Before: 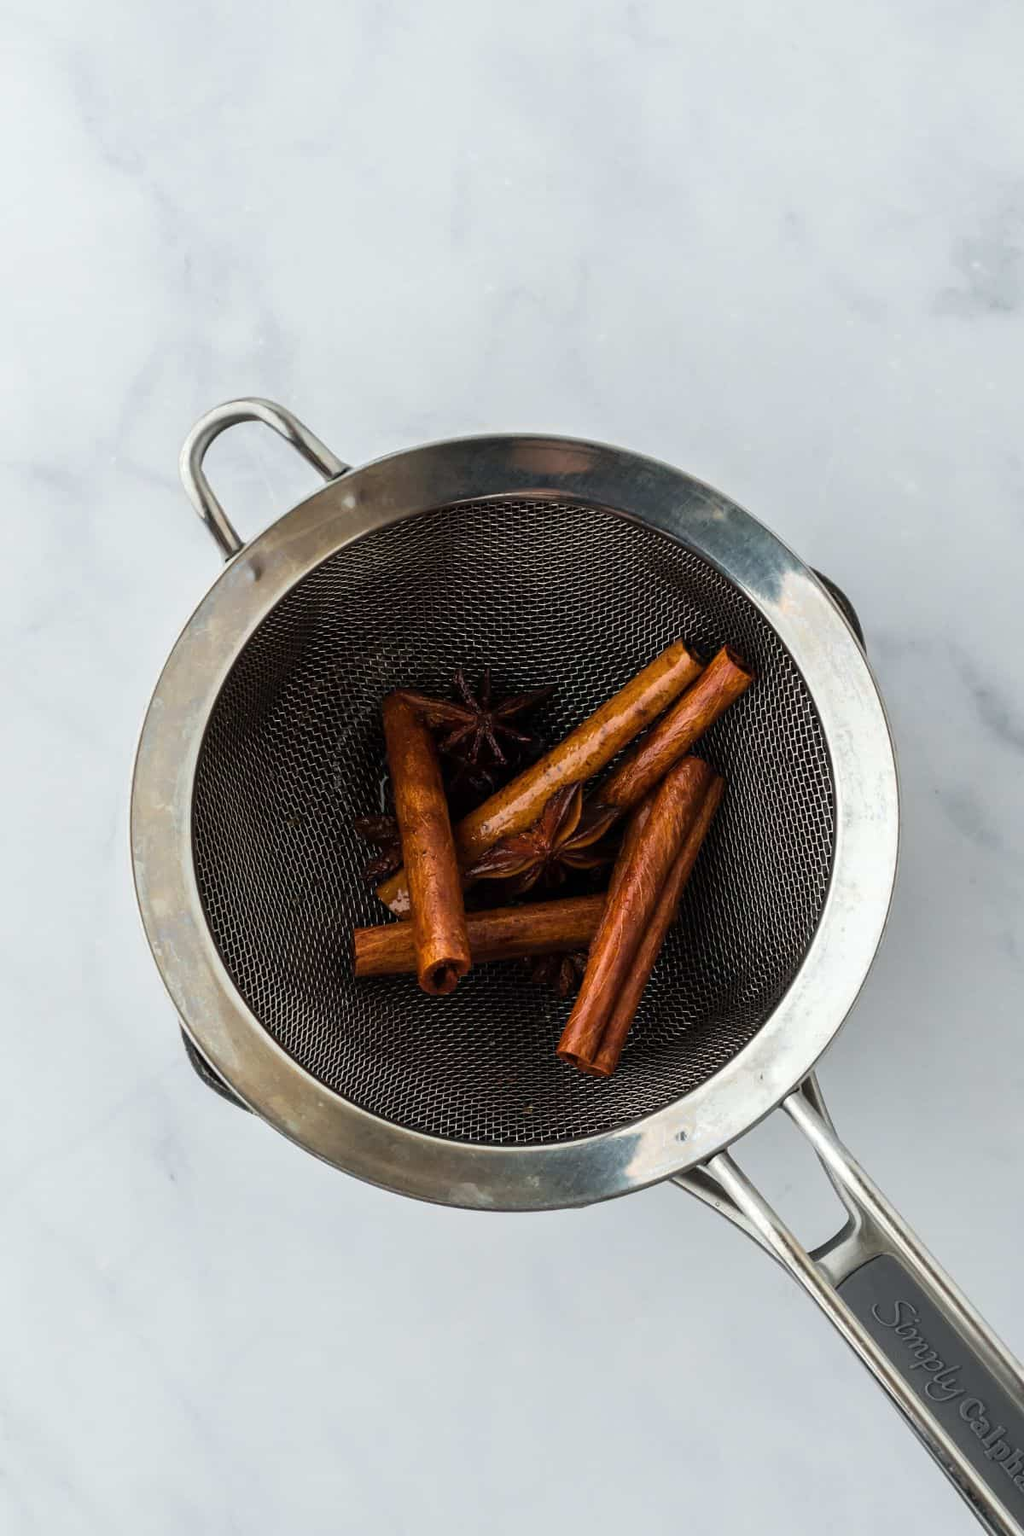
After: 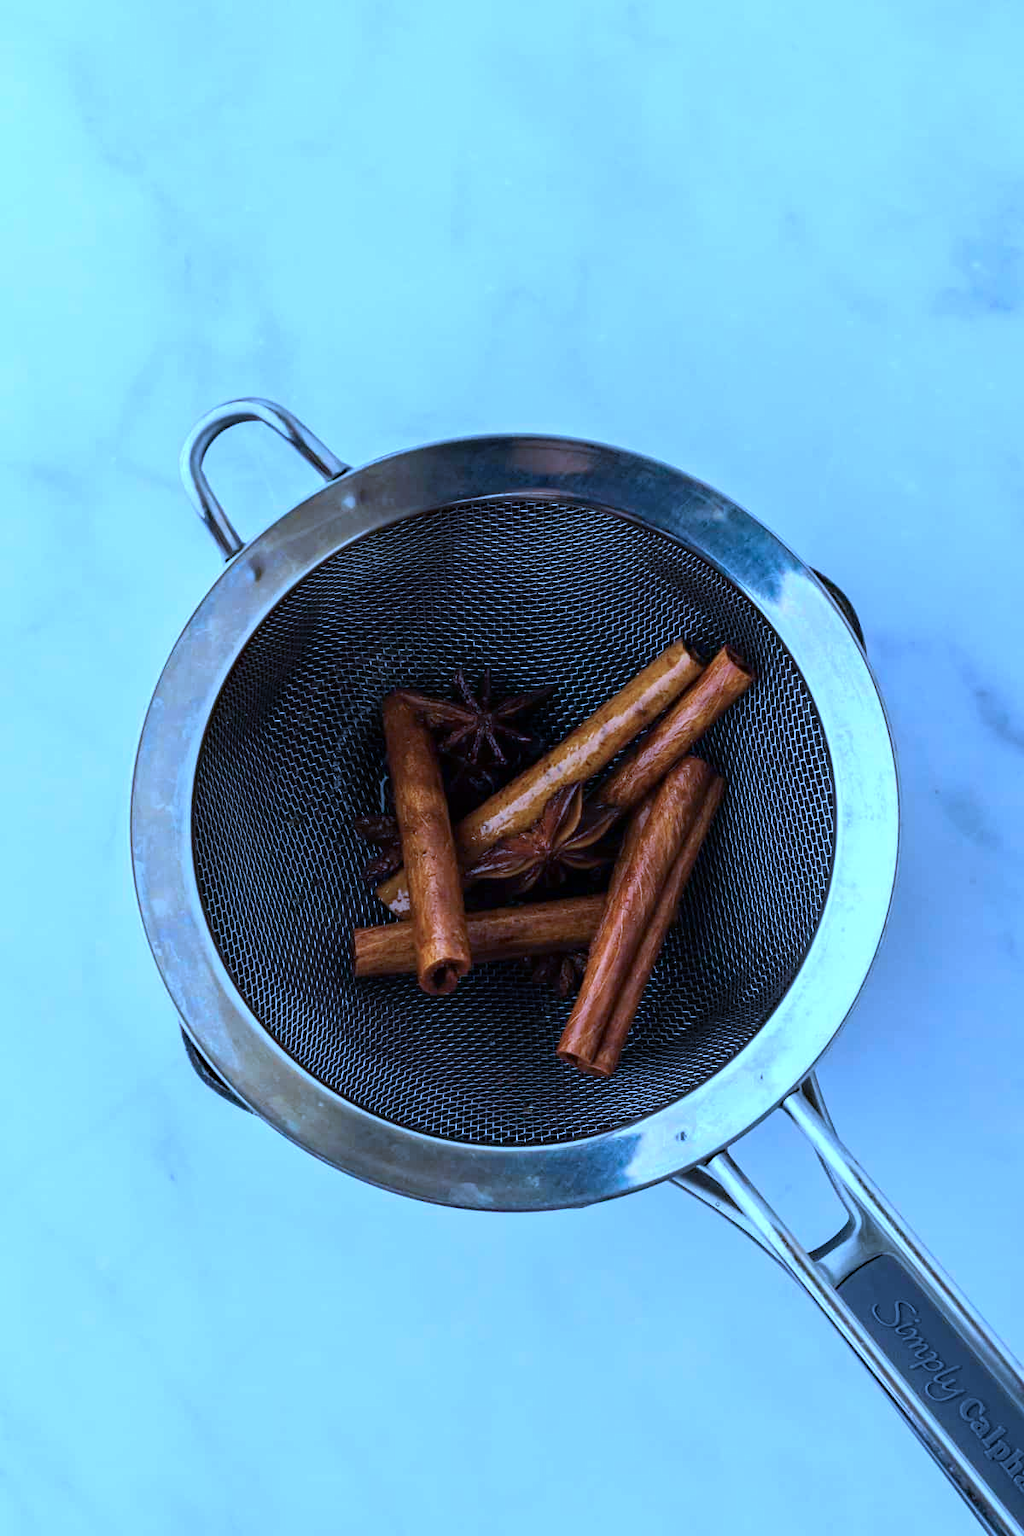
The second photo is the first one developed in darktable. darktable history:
haze removal: strength 0.289, distance 0.254
color calibration: illuminant as shot in camera, x 0.441, y 0.413, temperature 2895.3 K
